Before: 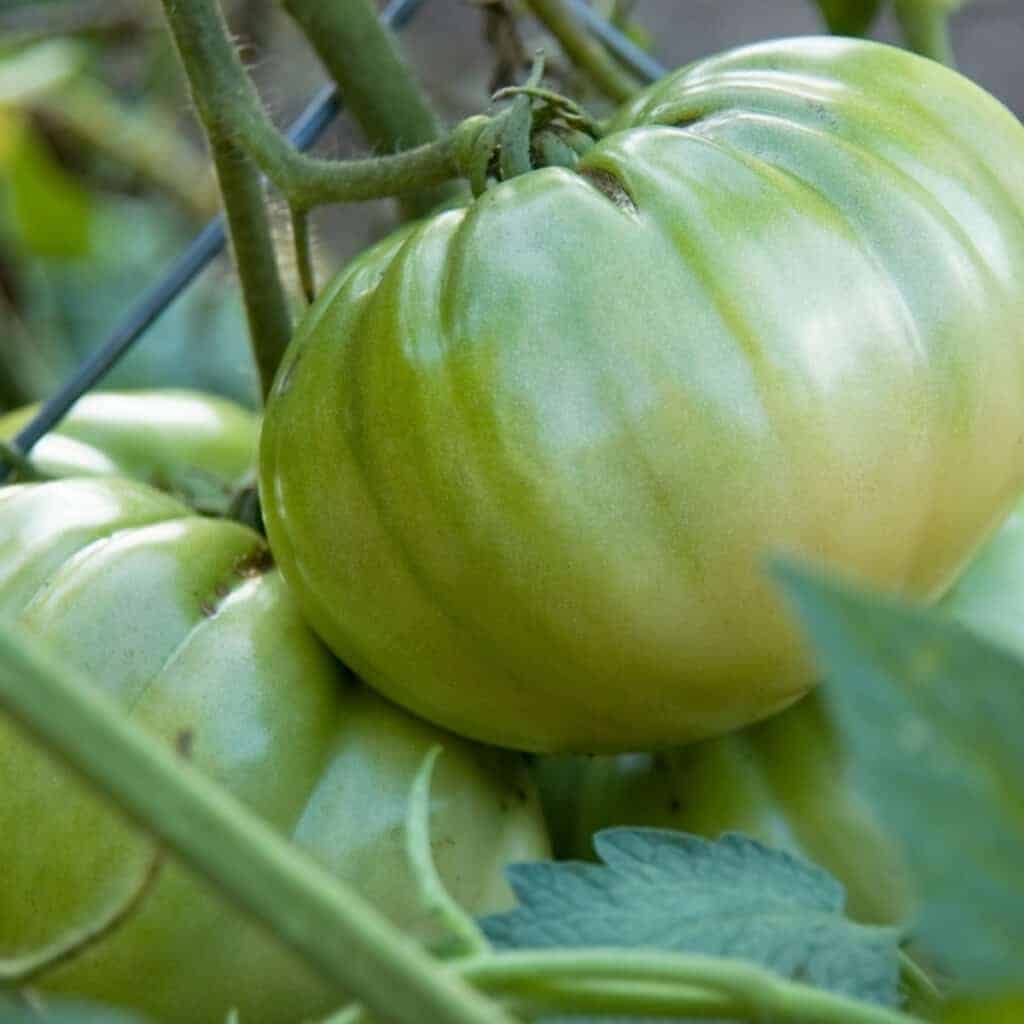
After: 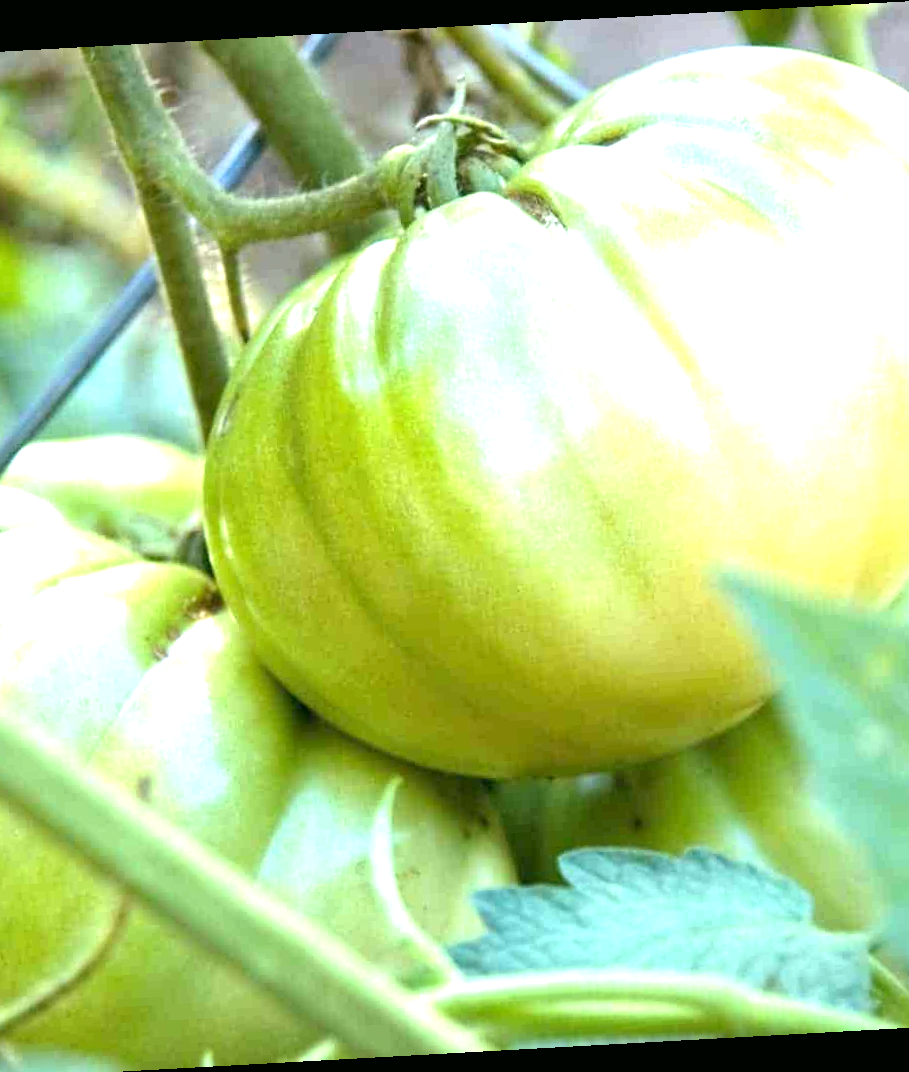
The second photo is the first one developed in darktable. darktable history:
exposure: black level correction 0, exposure 1.675 EV, compensate exposure bias true, compensate highlight preservation false
rotate and perspective: rotation -3.18°, automatic cropping off
crop: left 7.598%, right 7.873%
tone equalizer: on, module defaults
color balance: mode lift, gamma, gain (sRGB), lift [1, 0.99, 1.01, 0.992], gamma [1, 1.037, 0.974, 0.963]
